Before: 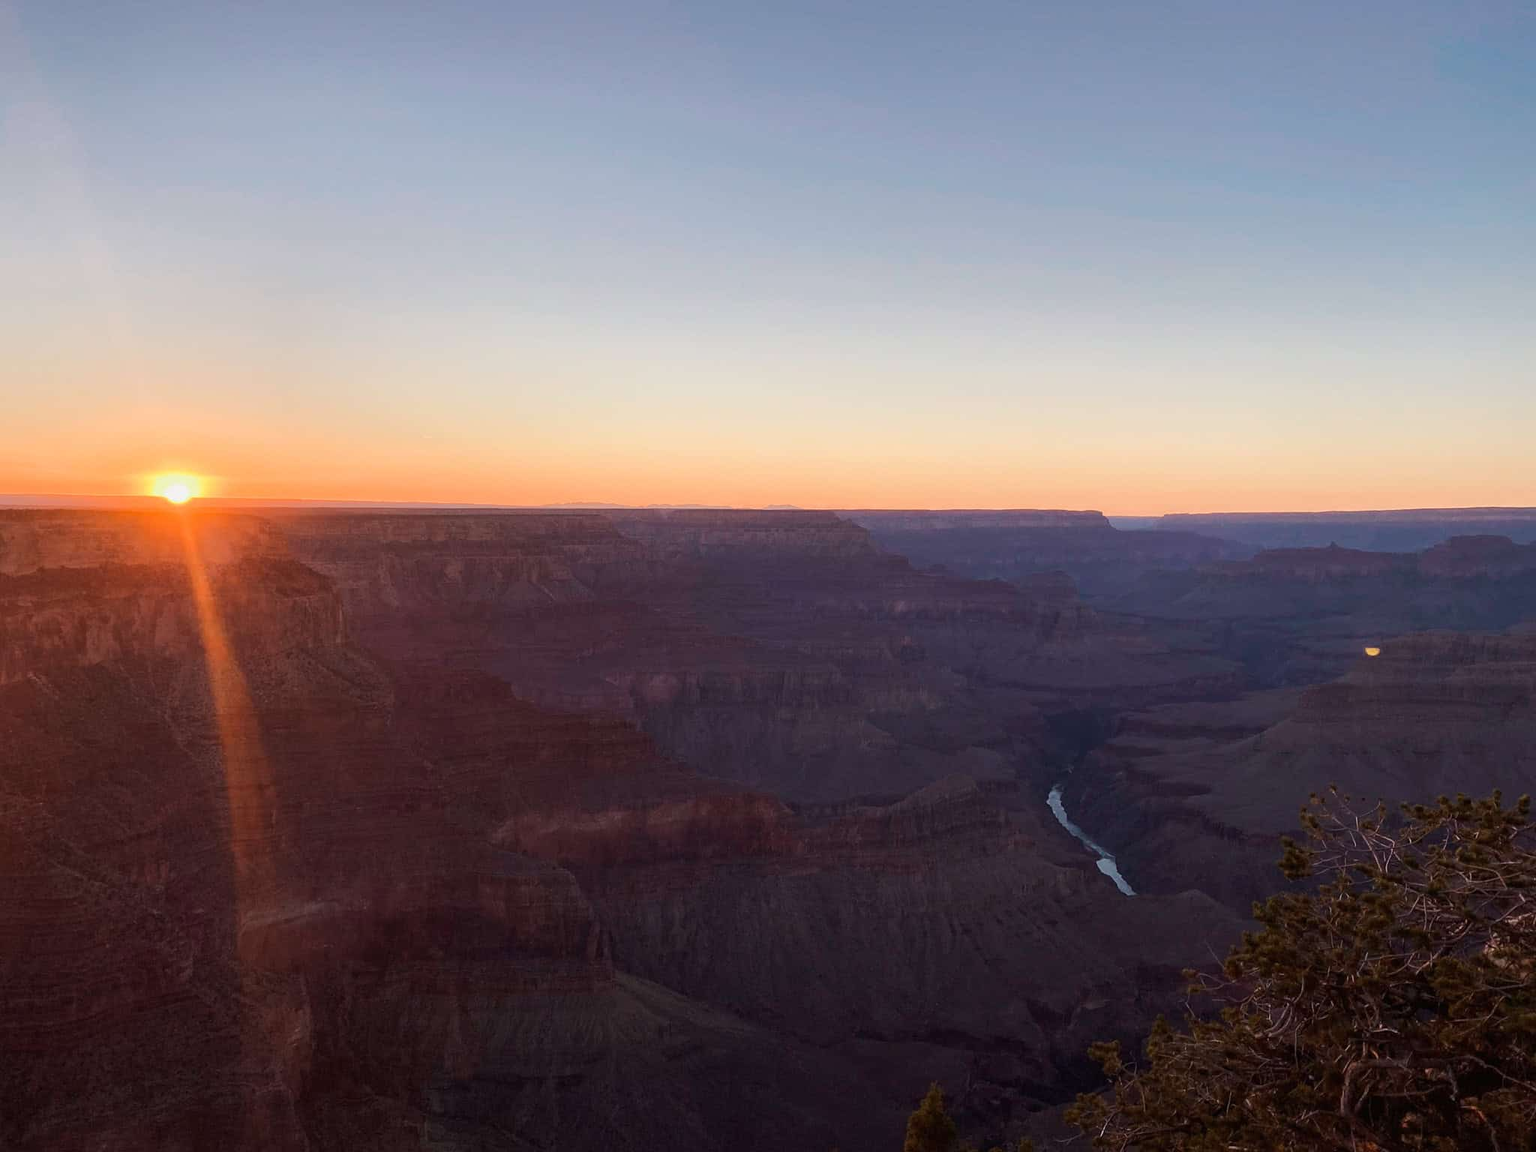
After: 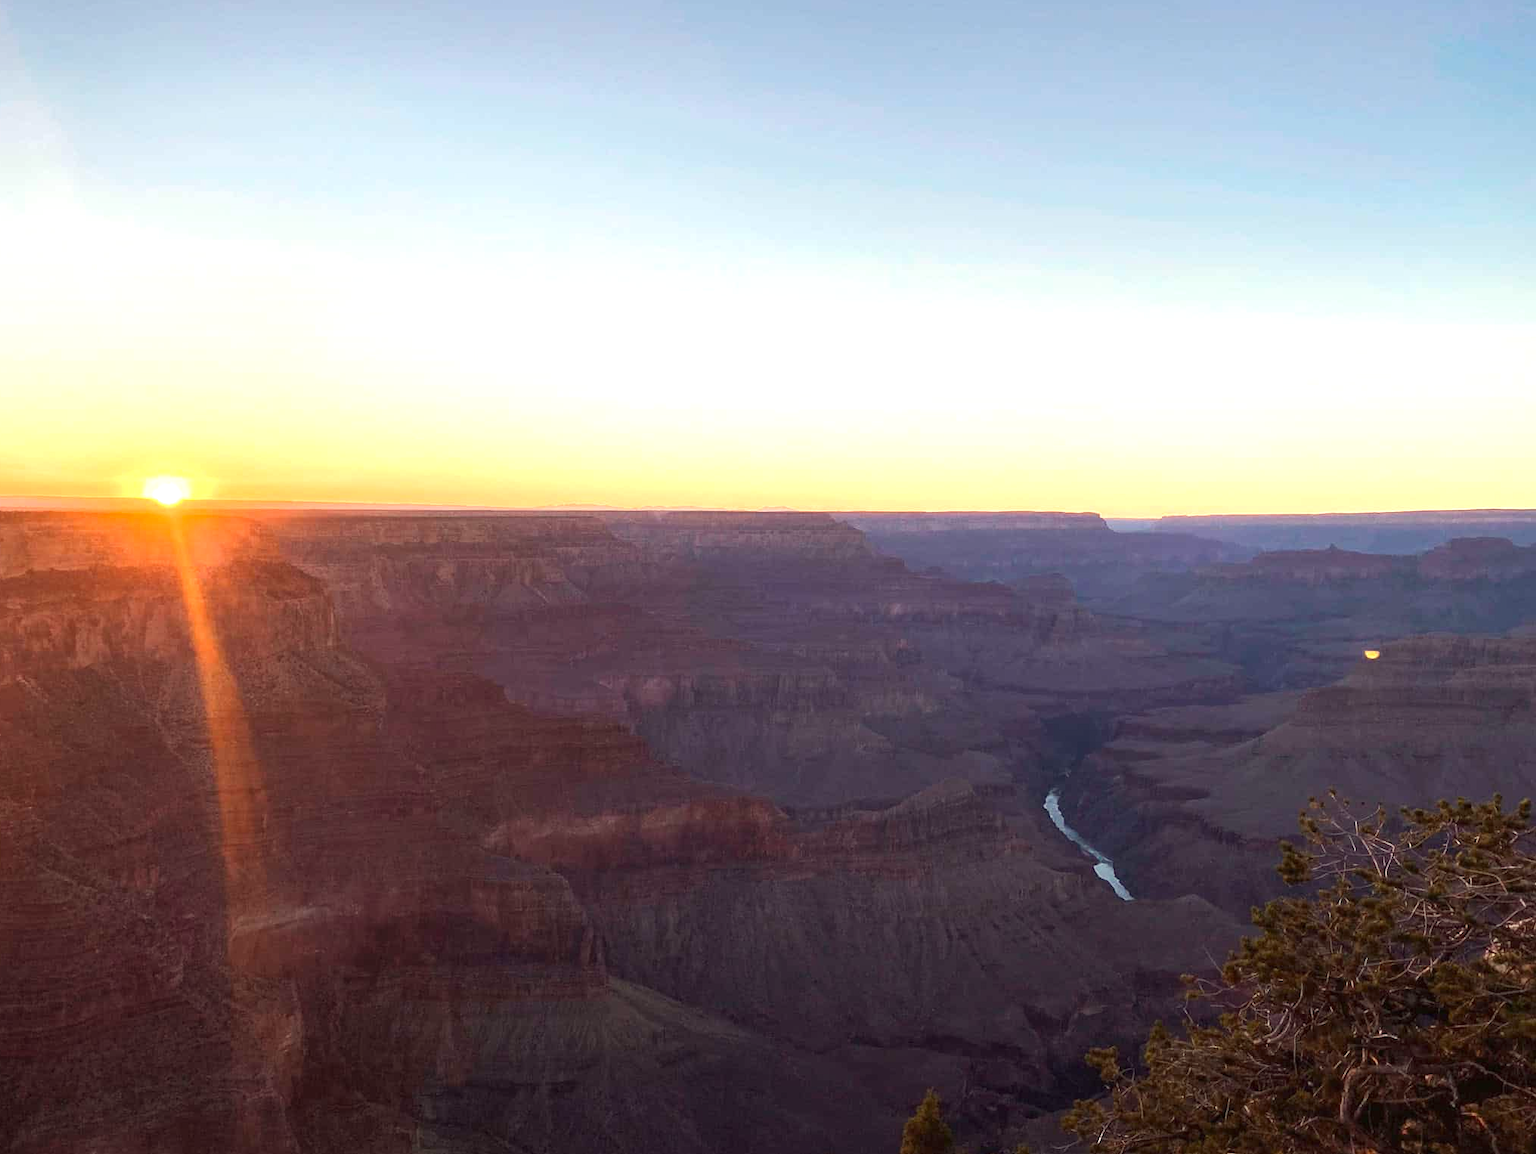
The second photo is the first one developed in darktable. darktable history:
crop and rotate: left 0.769%, top 0.201%, bottom 0.362%
color correction: highlights a* -4.33, highlights b* 6.83
levels: mode automatic, levels [0.012, 0.367, 0.697]
exposure: black level correction 0, exposure 0.947 EV, compensate exposure bias true, compensate highlight preservation false
